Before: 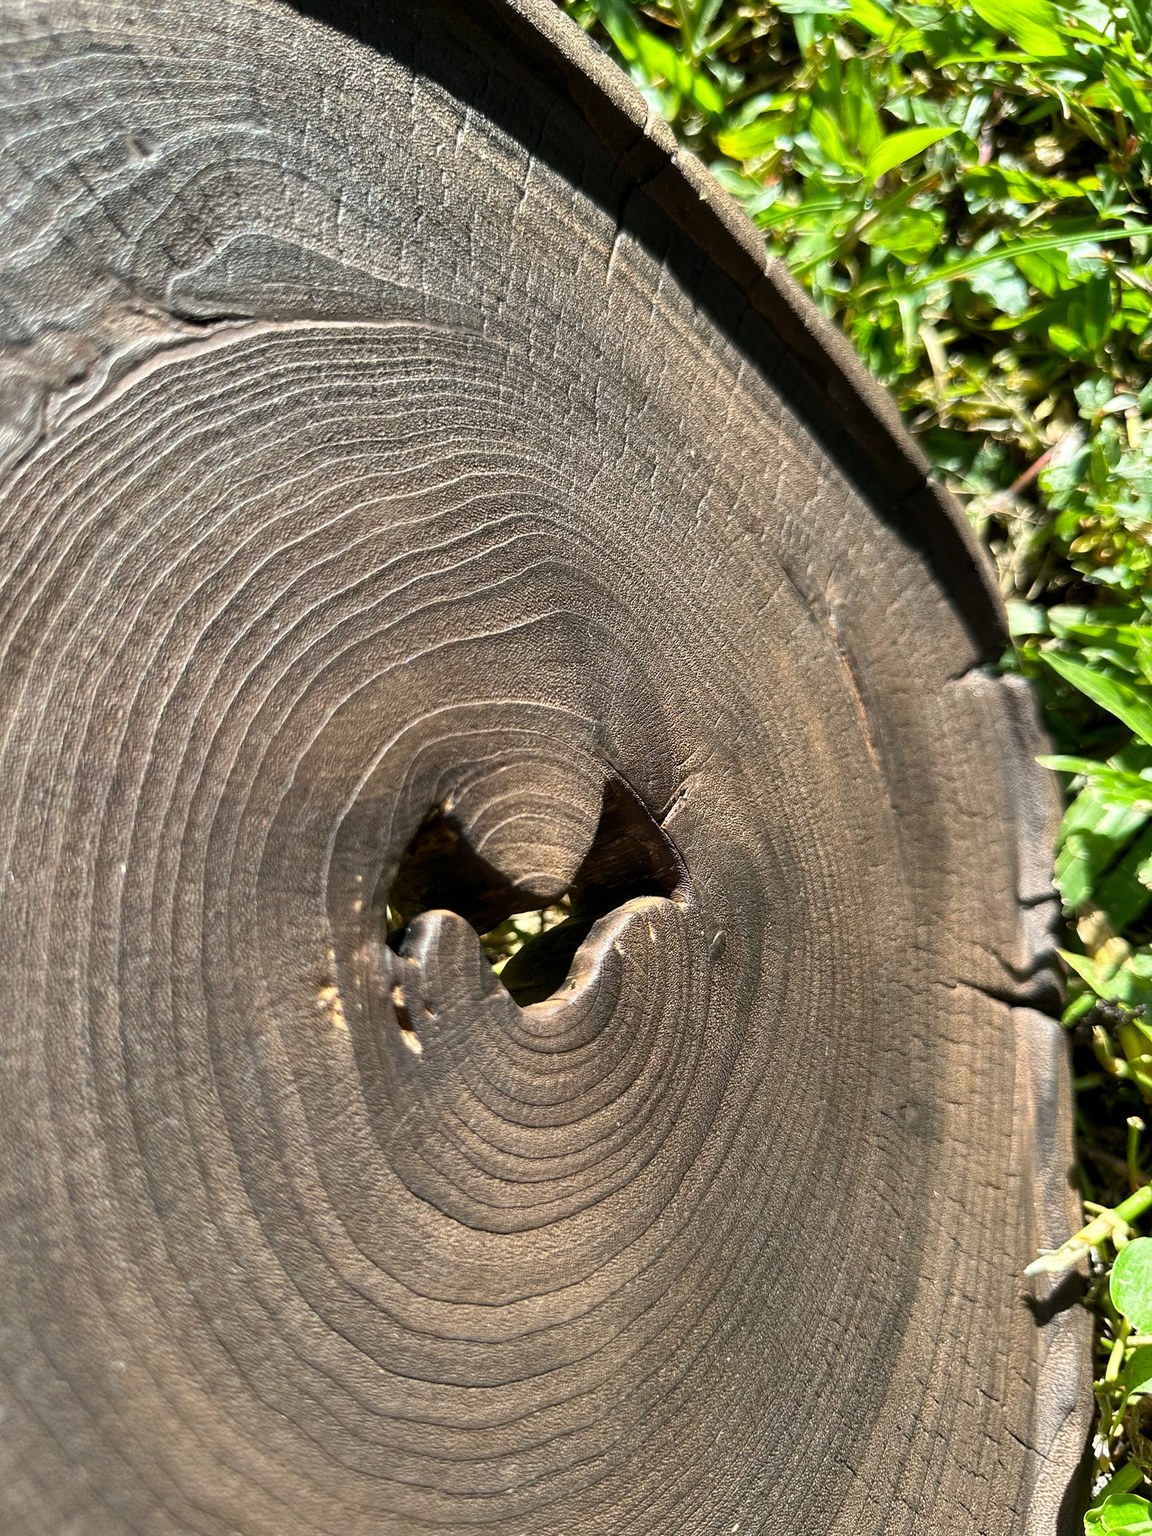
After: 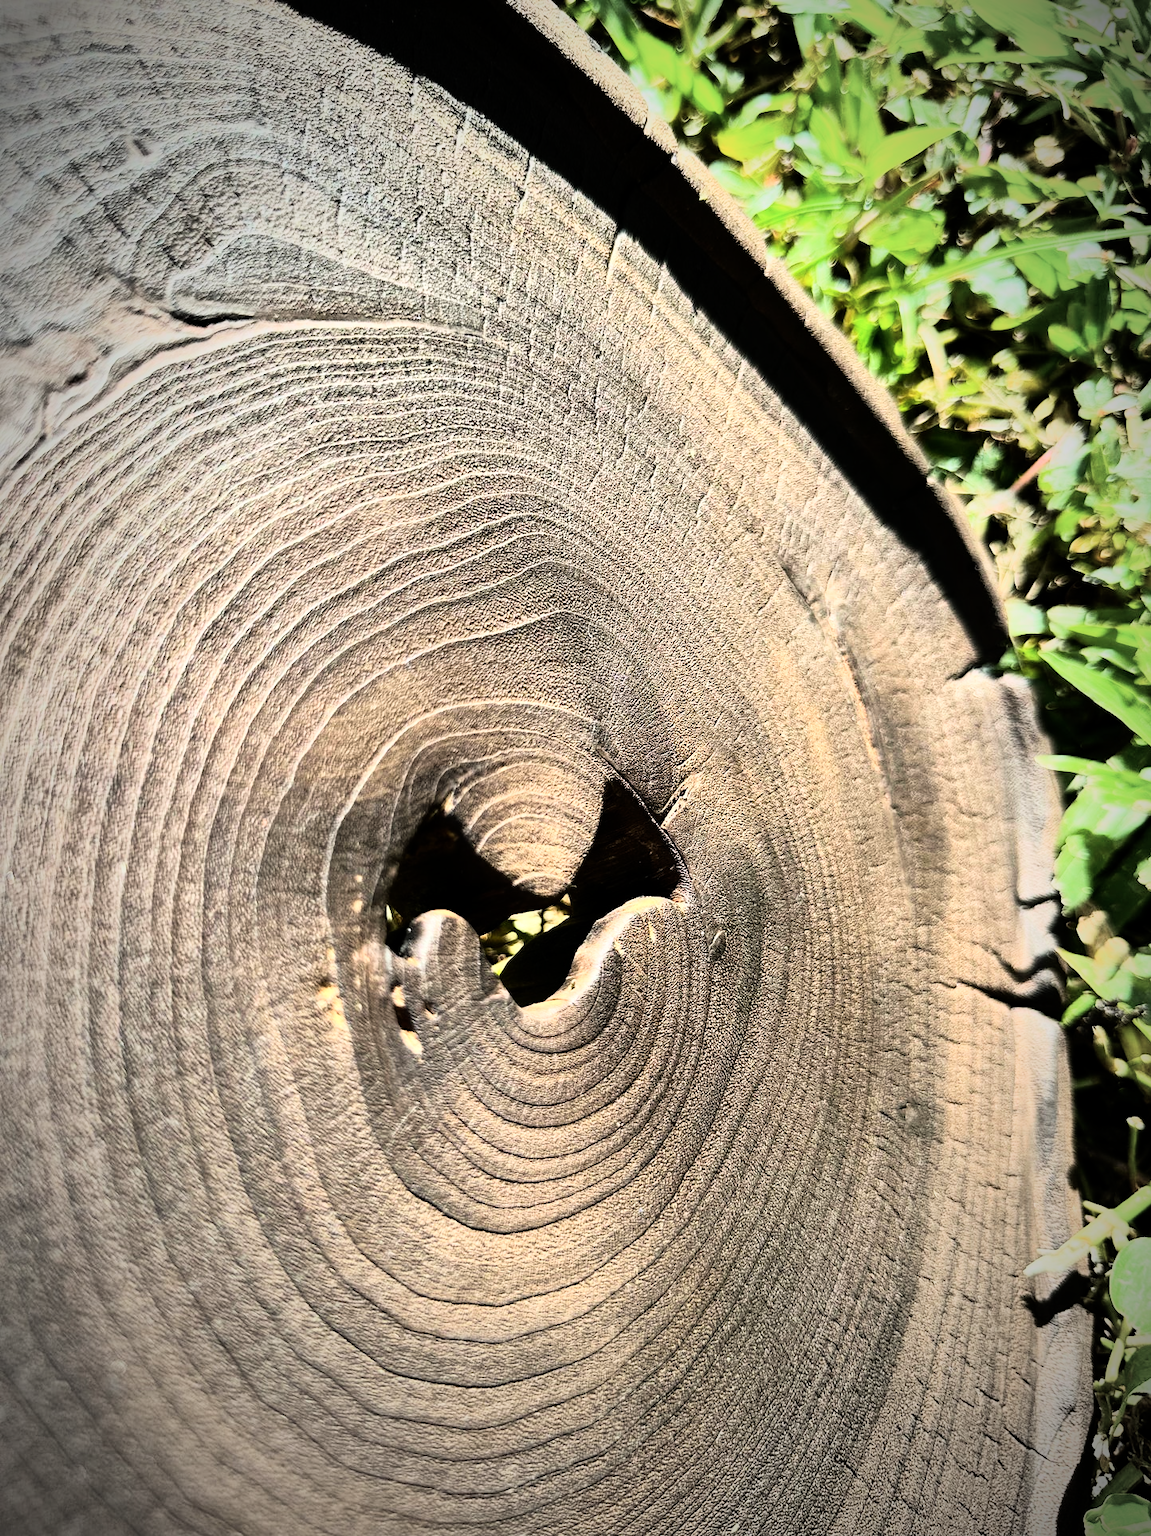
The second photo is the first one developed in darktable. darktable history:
vignetting: fall-off start 67.5%, fall-off radius 67.23%, brightness -0.813, automatic ratio true
rgb curve: curves: ch0 [(0, 0) (0.21, 0.15) (0.24, 0.21) (0.5, 0.75) (0.75, 0.96) (0.89, 0.99) (1, 1)]; ch1 [(0, 0.02) (0.21, 0.13) (0.25, 0.2) (0.5, 0.67) (0.75, 0.9) (0.89, 0.97) (1, 1)]; ch2 [(0, 0.02) (0.21, 0.13) (0.25, 0.2) (0.5, 0.67) (0.75, 0.9) (0.89, 0.97) (1, 1)], compensate middle gray true
graduated density: rotation -180°, offset 27.42
